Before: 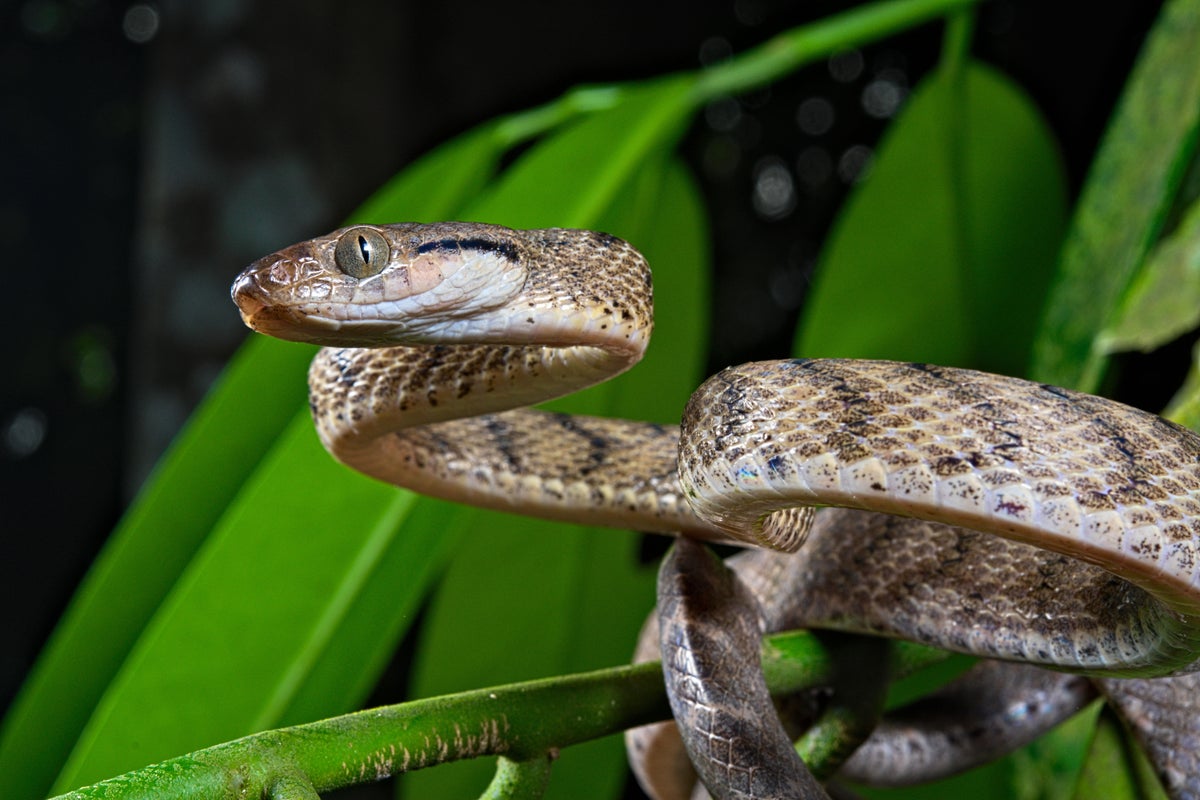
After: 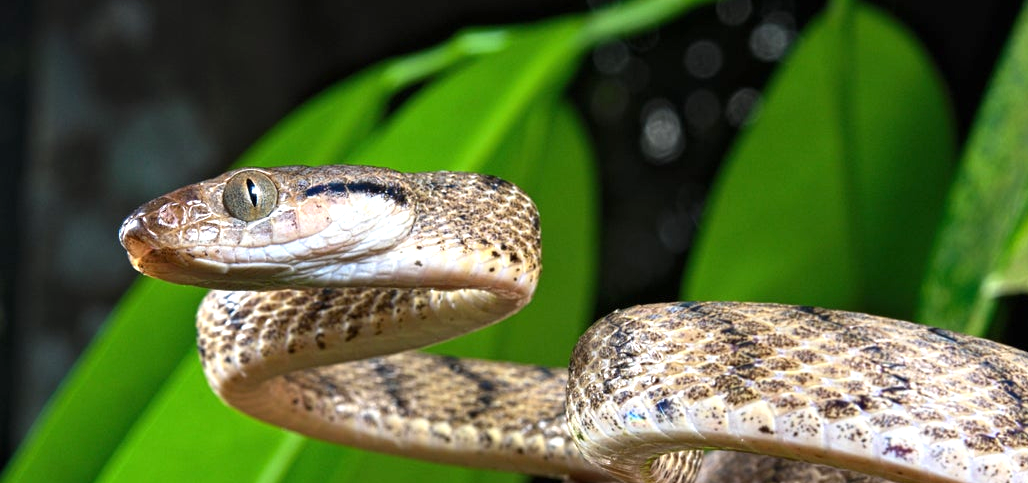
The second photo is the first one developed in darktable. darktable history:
exposure: black level correction 0, exposure 0.7 EV, compensate exposure bias true, compensate highlight preservation false
crop and rotate: left 9.345%, top 7.22%, right 4.982%, bottom 32.331%
